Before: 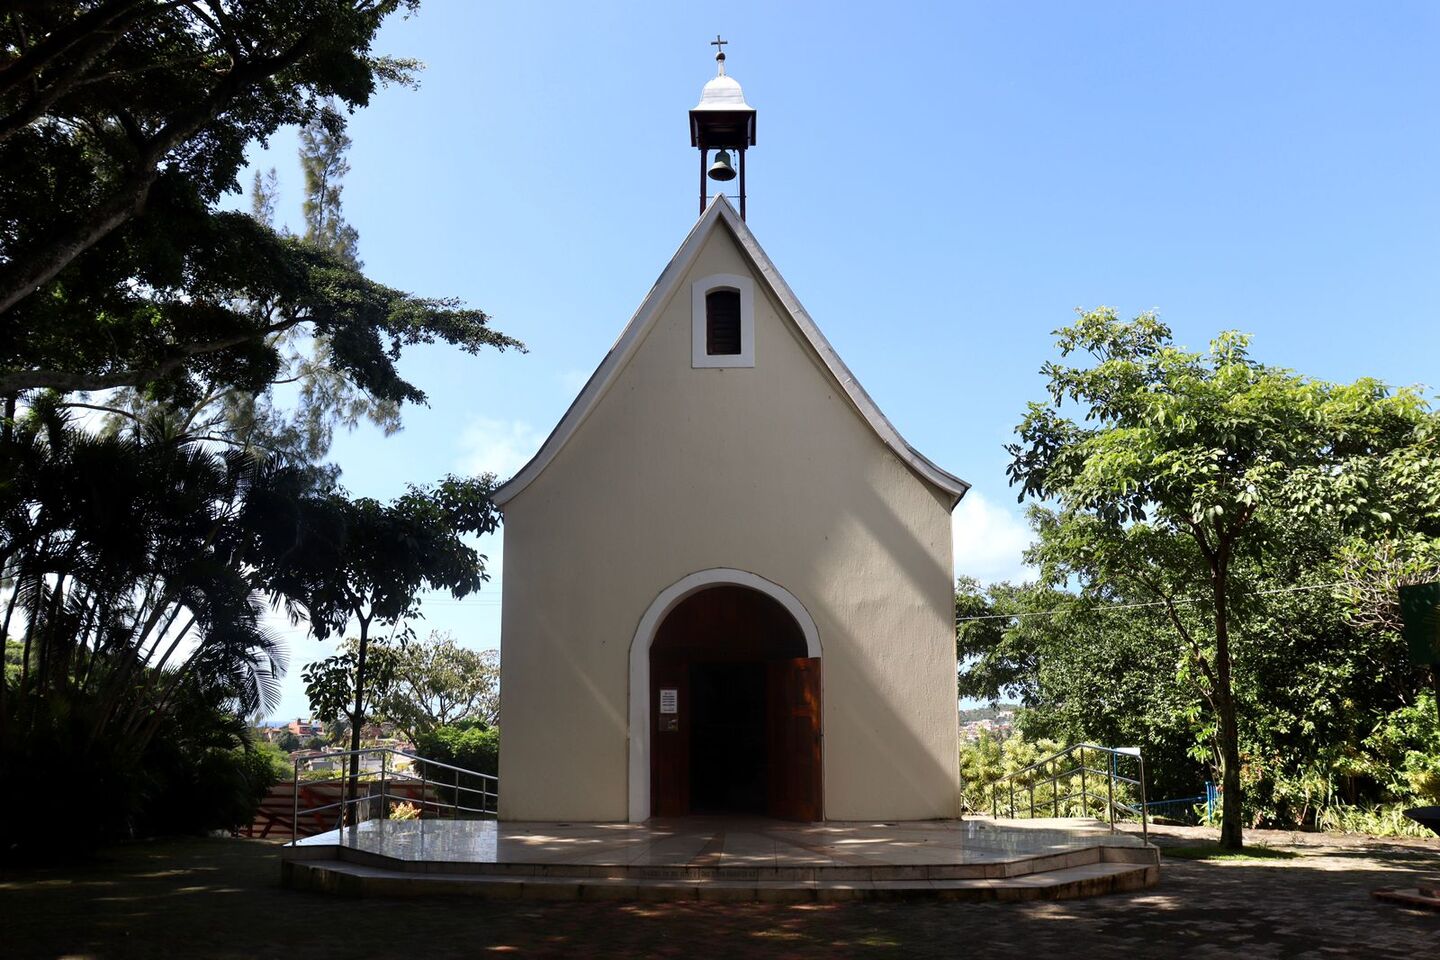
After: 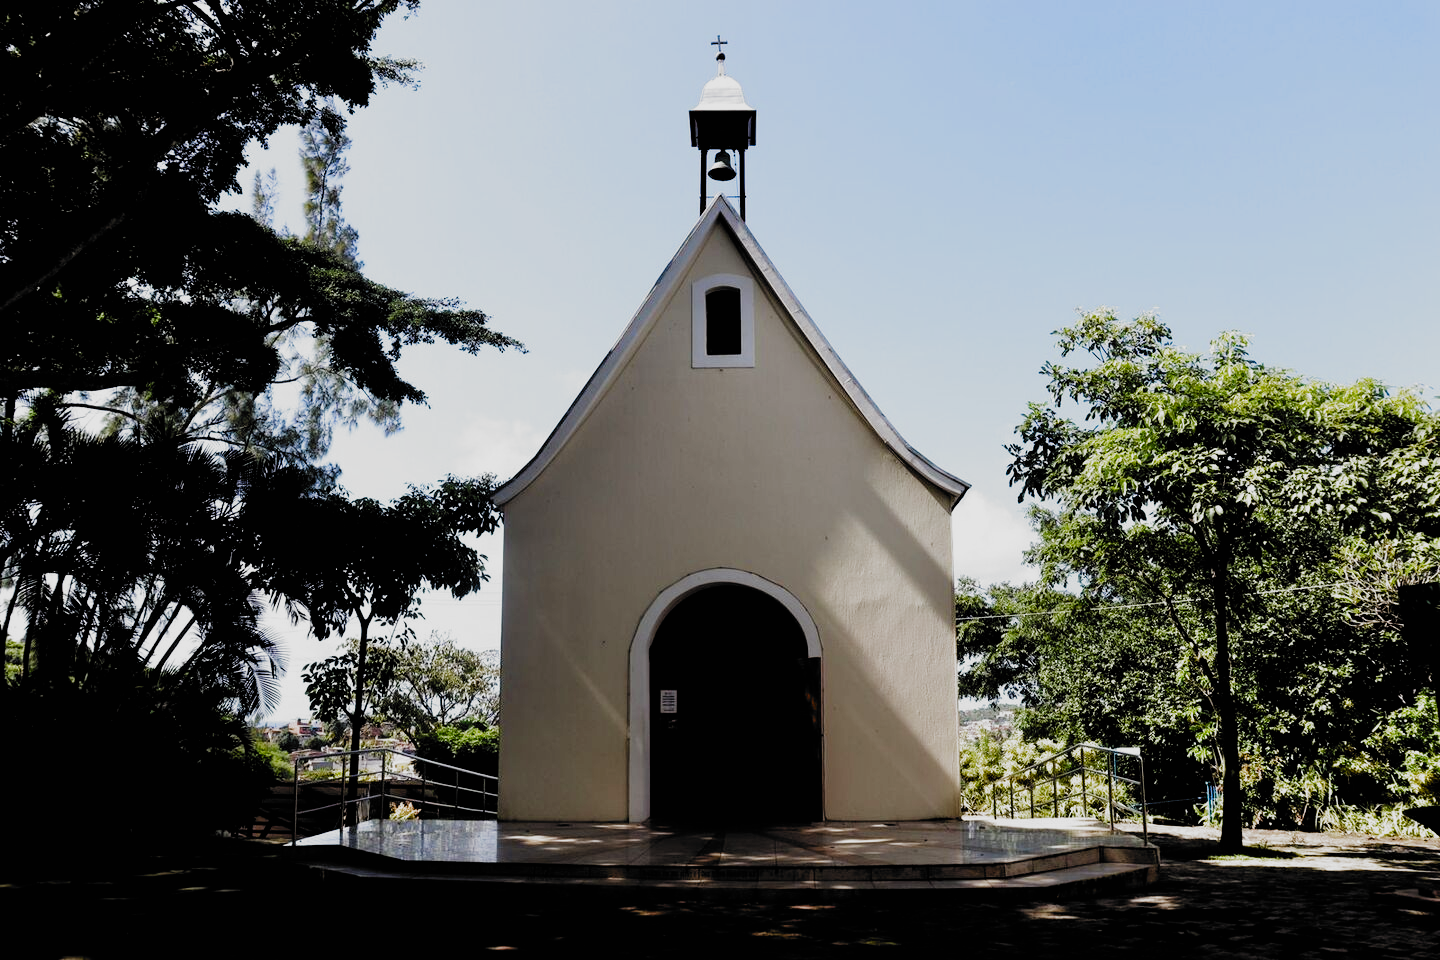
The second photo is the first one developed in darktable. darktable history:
exposure: compensate highlight preservation false
filmic rgb: black relative exposure -5.07 EV, white relative exposure 3.97 EV, hardness 2.89, contrast 1.299, highlights saturation mix -29.29%, add noise in highlights 0.001, preserve chrominance no, color science v3 (2019), use custom middle-gray values true, contrast in highlights soft
color zones: curves: ch0 [(0.068, 0.464) (0.25, 0.5) (0.48, 0.508) (0.75, 0.536) (0.886, 0.476) (0.967, 0.456)]; ch1 [(0.066, 0.456) (0.25, 0.5) (0.616, 0.508) (0.746, 0.56) (0.934, 0.444)]
